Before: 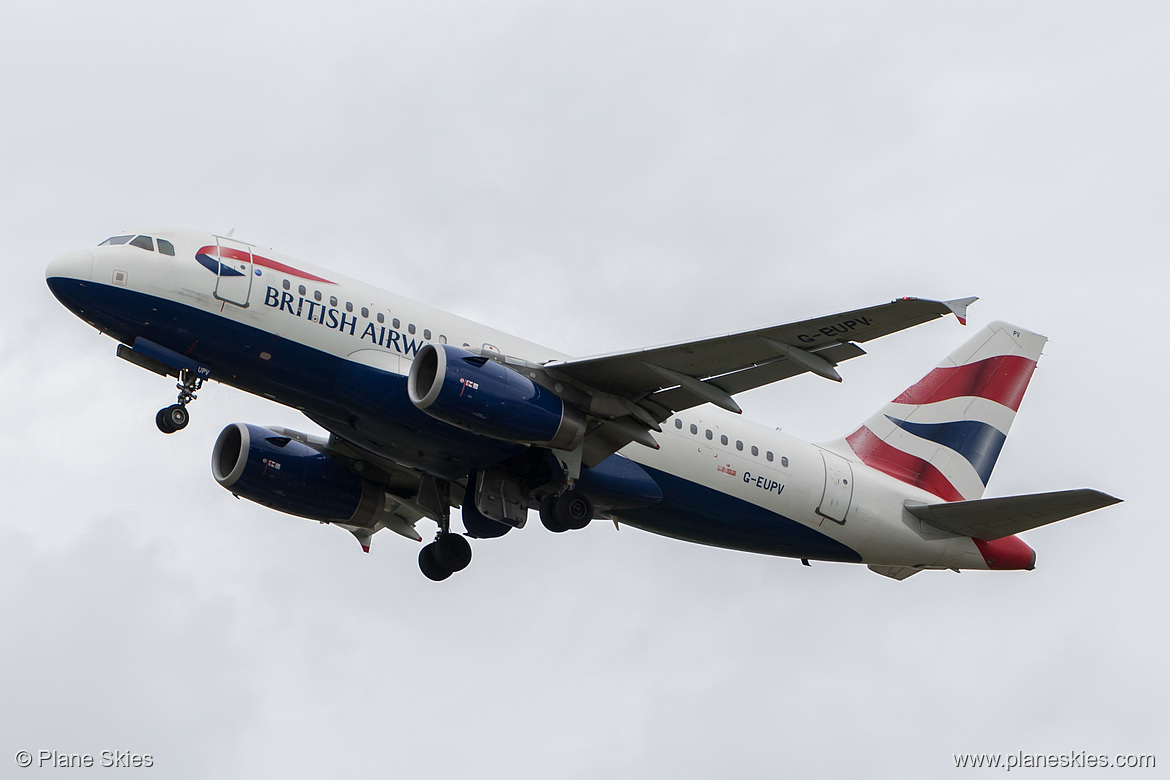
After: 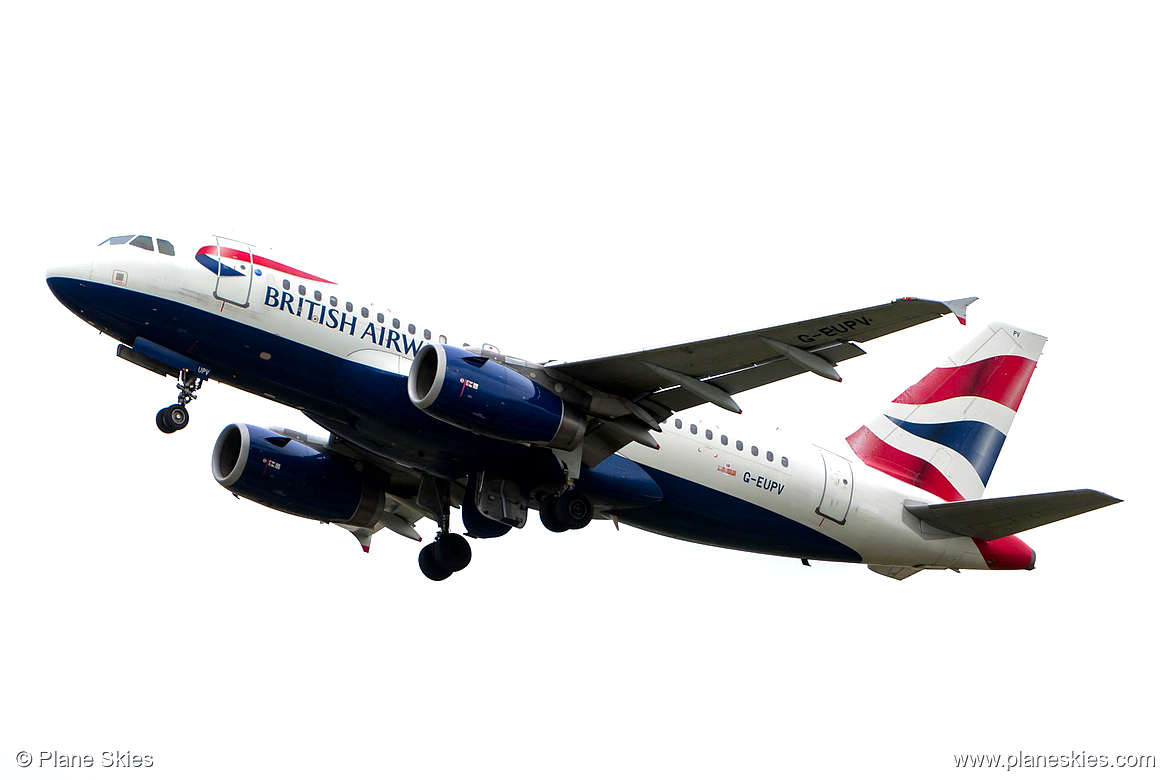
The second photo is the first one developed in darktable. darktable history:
contrast brightness saturation: brightness -0.026, saturation 0.359
tone equalizer: -8 EV -0.728 EV, -7 EV -0.718 EV, -6 EV -0.628 EV, -5 EV -0.386 EV, -3 EV 0.395 EV, -2 EV 0.6 EV, -1 EV 0.684 EV, +0 EV 0.726 EV
local contrast: mode bilateral grid, contrast 19, coarseness 51, detail 150%, midtone range 0.2
